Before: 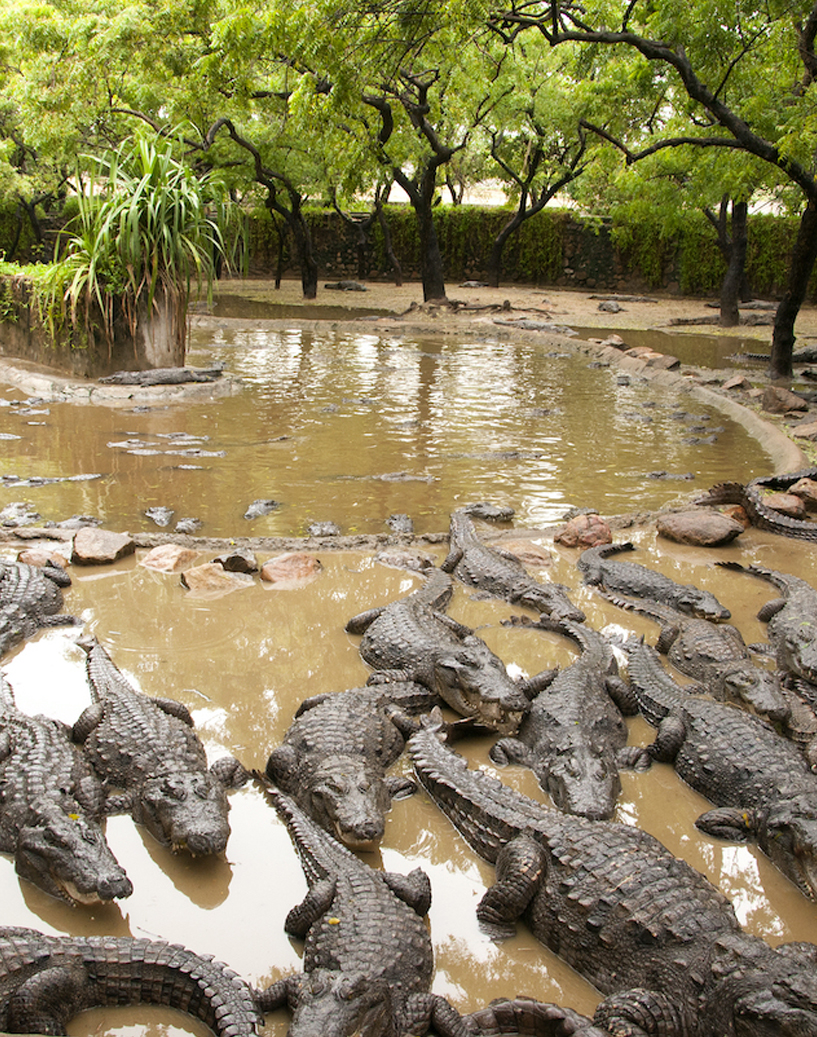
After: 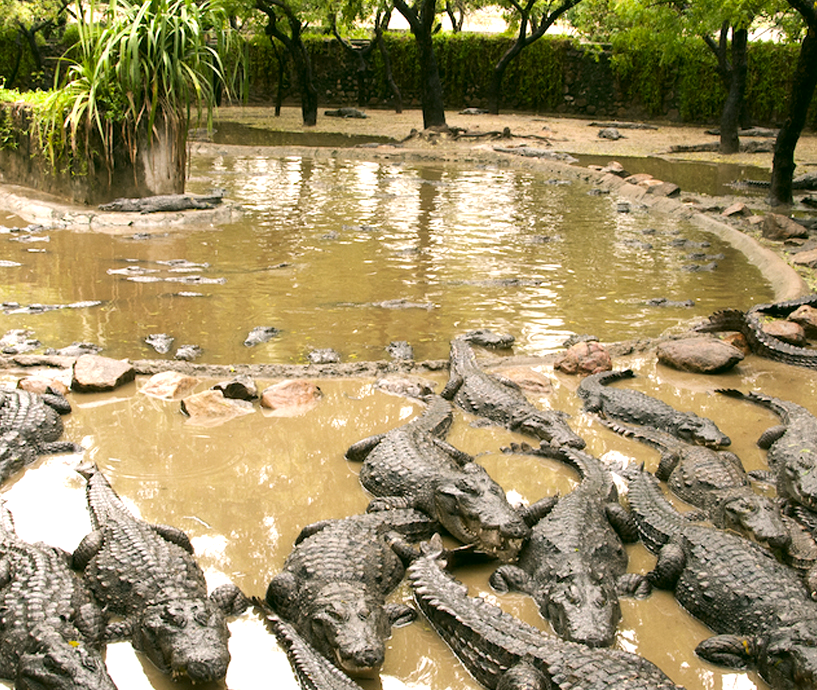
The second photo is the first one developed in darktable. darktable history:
color correction: highlights a* 4.02, highlights b* 4.98, shadows a* -7.55, shadows b* 4.98
tone equalizer: -8 EV -0.417 EV, -7 EV -0.389 EV, -6 EV -0.333 EV, -5 EV -0.222 EV, -3 EV 0.222 EV, -2 EV 0.333 EV, -1 EV 0.389 EV, +0 EV 0.417 EV, edges refinement/feathering 500, mask exposure compensation -1.57 EV, preserve details no
crop: top 16.727%, bottom 16.727%
